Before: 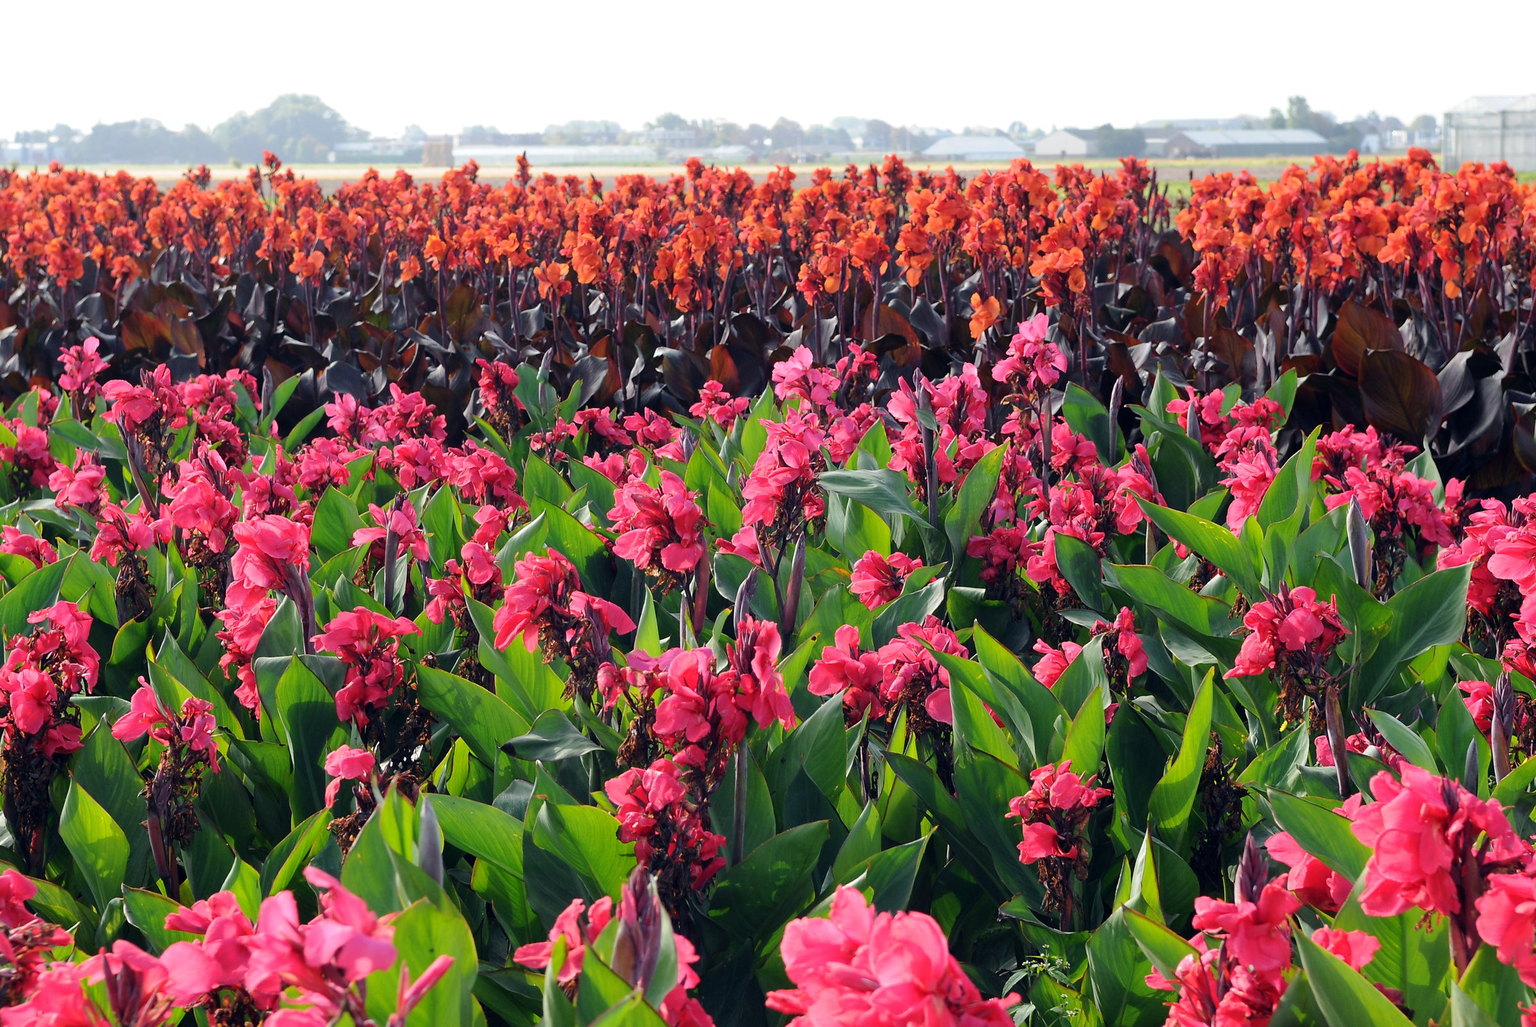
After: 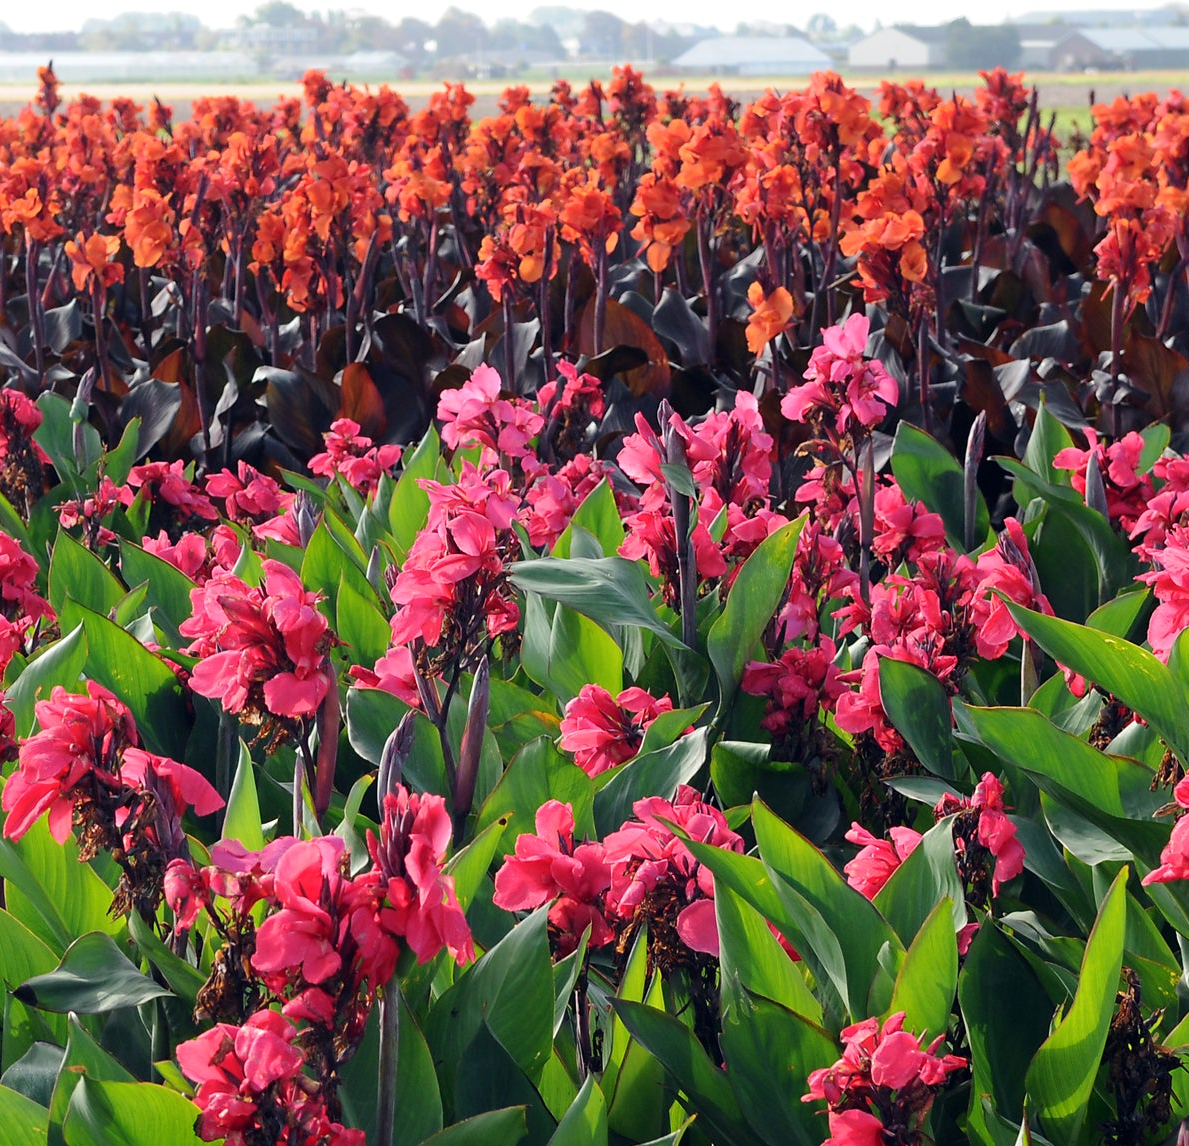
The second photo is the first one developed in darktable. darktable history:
contrast brightness saturation: contrast 0.07
rotate and perspective: automatic cropping off
crop: left 32.075%, top 10.976%, right 18.355%, bottom 17.596%
